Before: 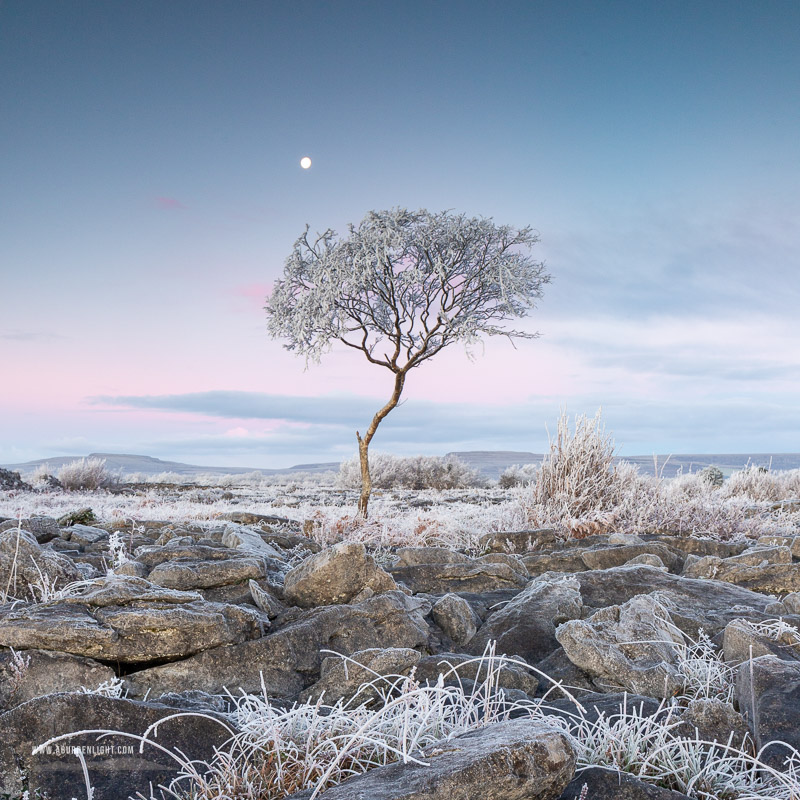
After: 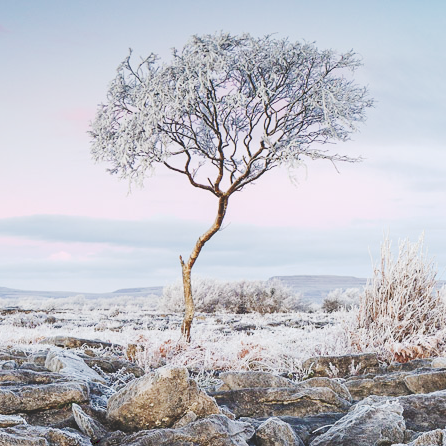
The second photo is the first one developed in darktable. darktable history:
crop and rotate: left 22.13%, top 22.054%, right 22.026%, bottom 22.102%
tone curve: curves: ch0 [(0, 0) (0.003, 0.178) (0.011, 0.177) (0.025, 0.177) (0.044, 0.178) (0.069, 0.178) (0.1, 0.18) (0.136, 0.183) (0.177, 0.199) (0.224, 0.227) (0.277, 0.278) (0.335, 0.357) (0.399, 0.449) (0.468, 0.546) (0.543, 0.65) (0.623, 0.724) (0.709, 0.804) (0.801, 0.868) (0.898, 0.921) (1, 1)], preserve colors none
